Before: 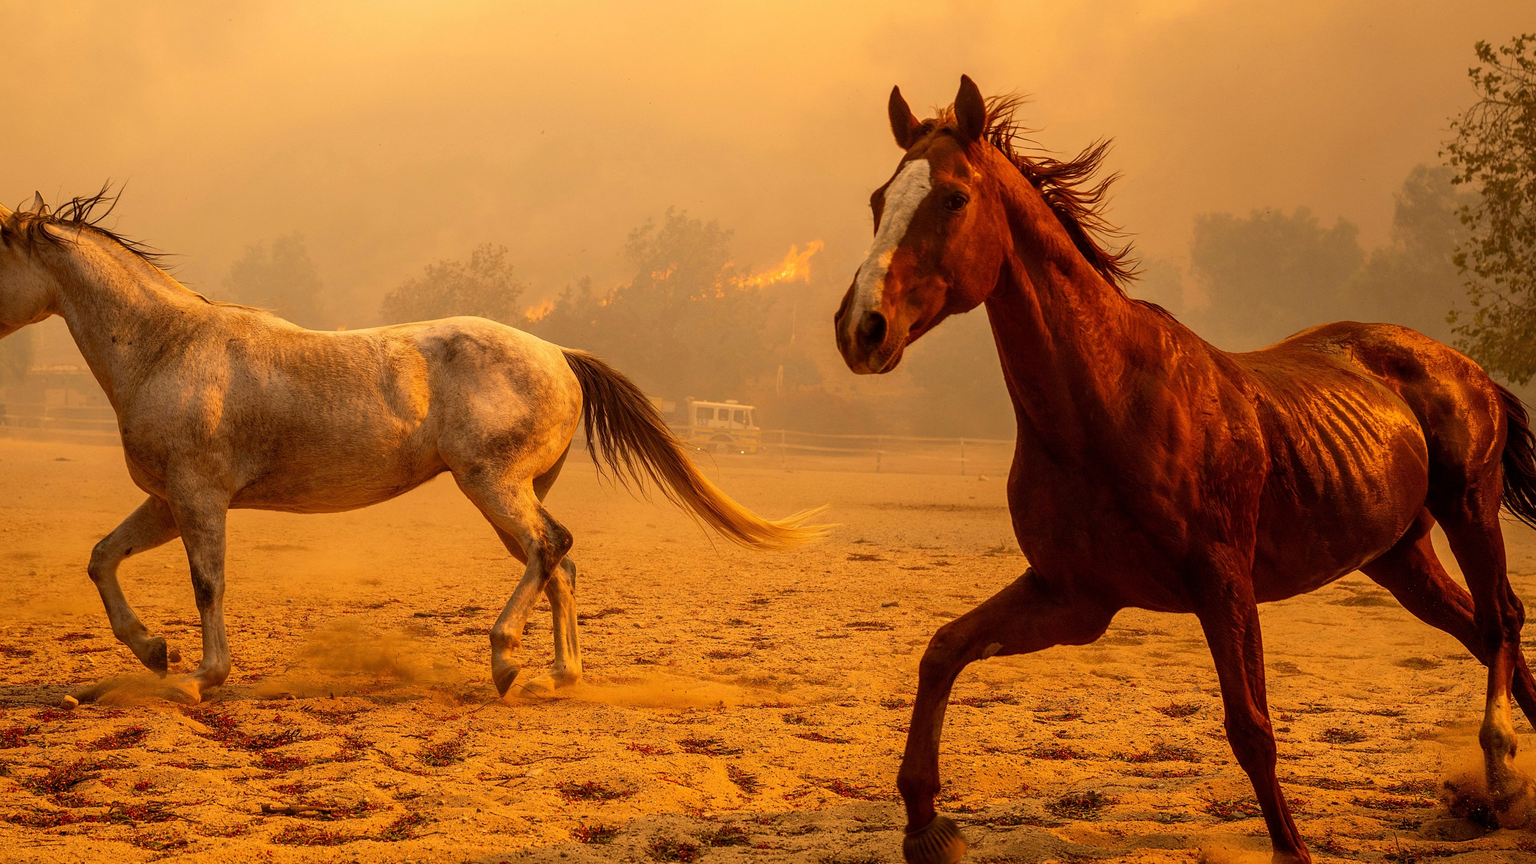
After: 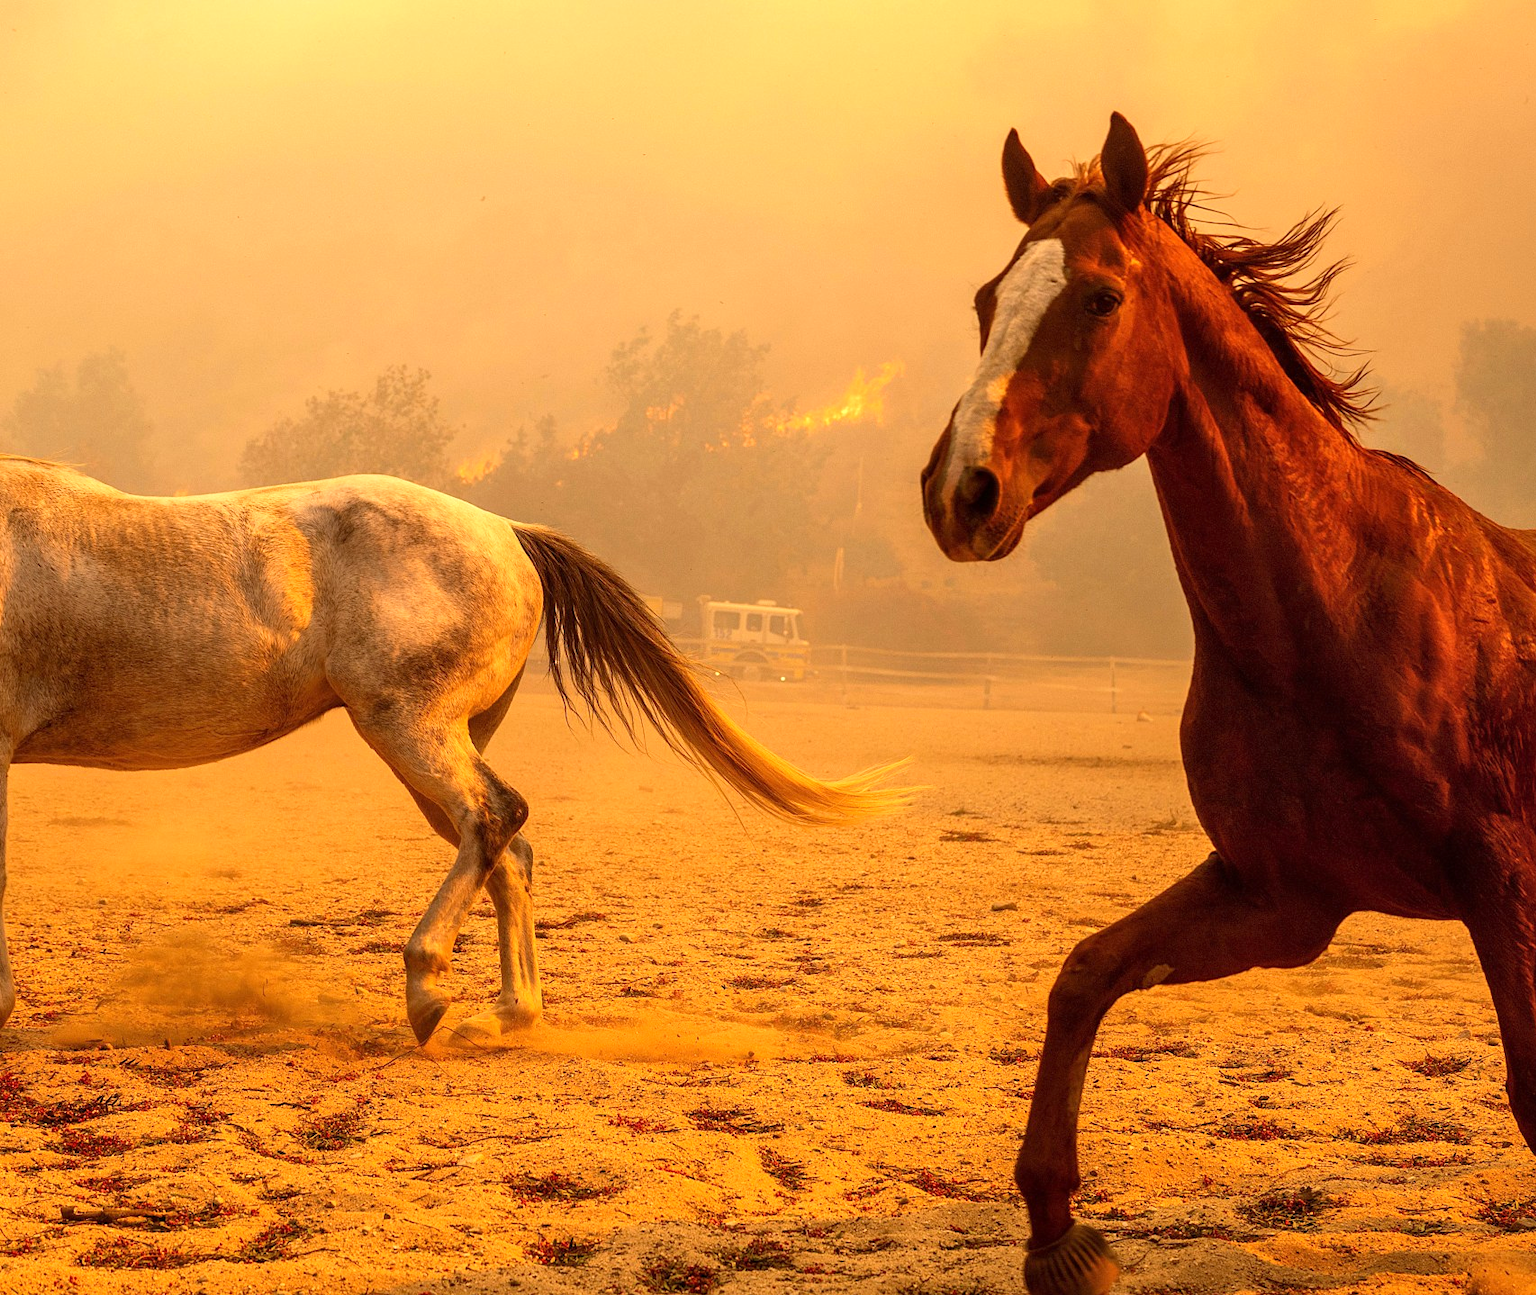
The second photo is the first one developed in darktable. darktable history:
crop and rotate: left 14.405%, right 18.939%
shadows and highlights: shadows 30.9, highlights 0.157, soften with gaussian
exposure: exposure 0.473 EV, compensate exposure bias true, compensate highlight preservation false
